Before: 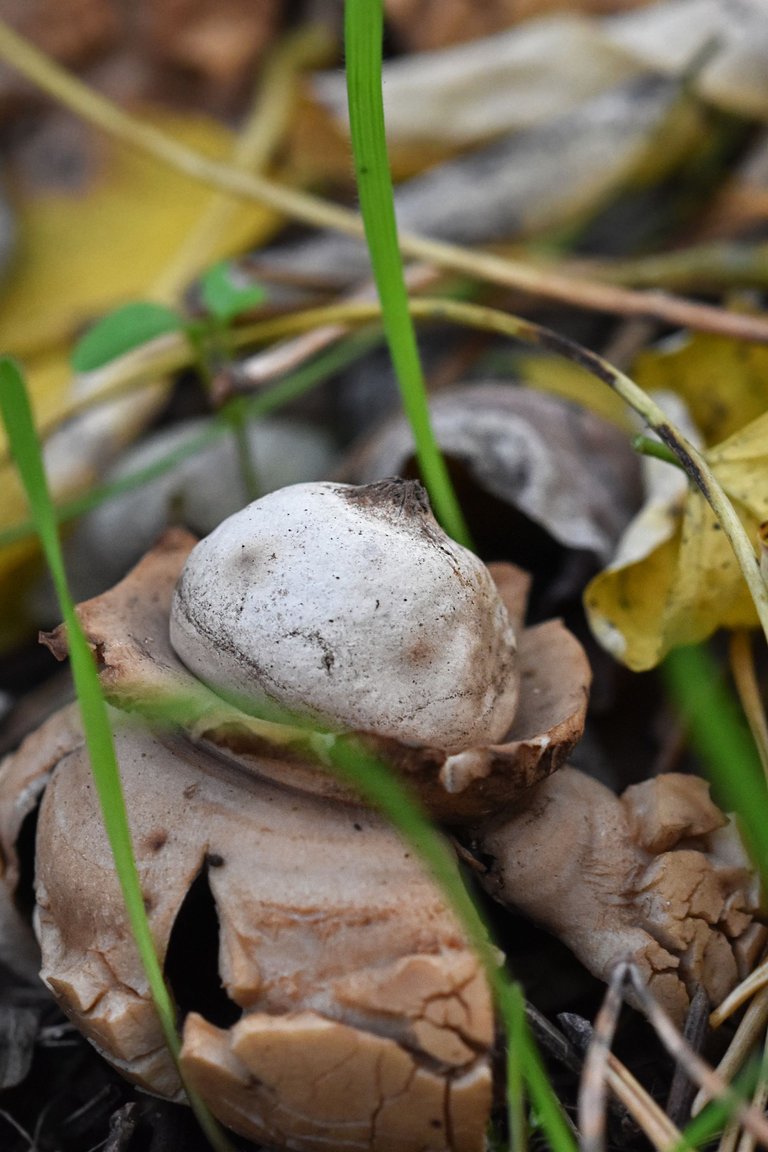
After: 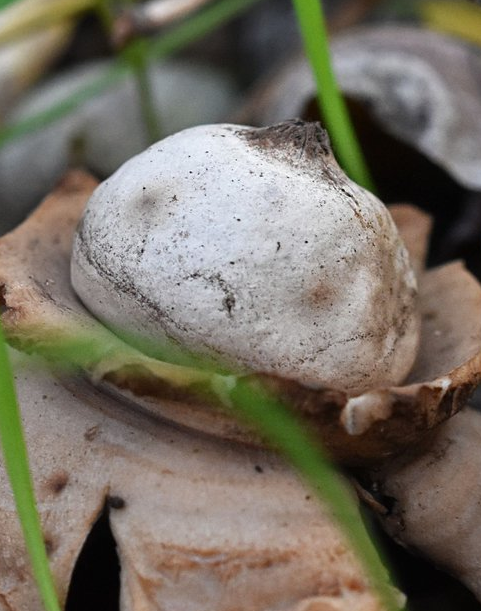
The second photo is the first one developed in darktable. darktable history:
crop: left 12.935%, top 31.086%, right 24.416%, bottom 15.797%
